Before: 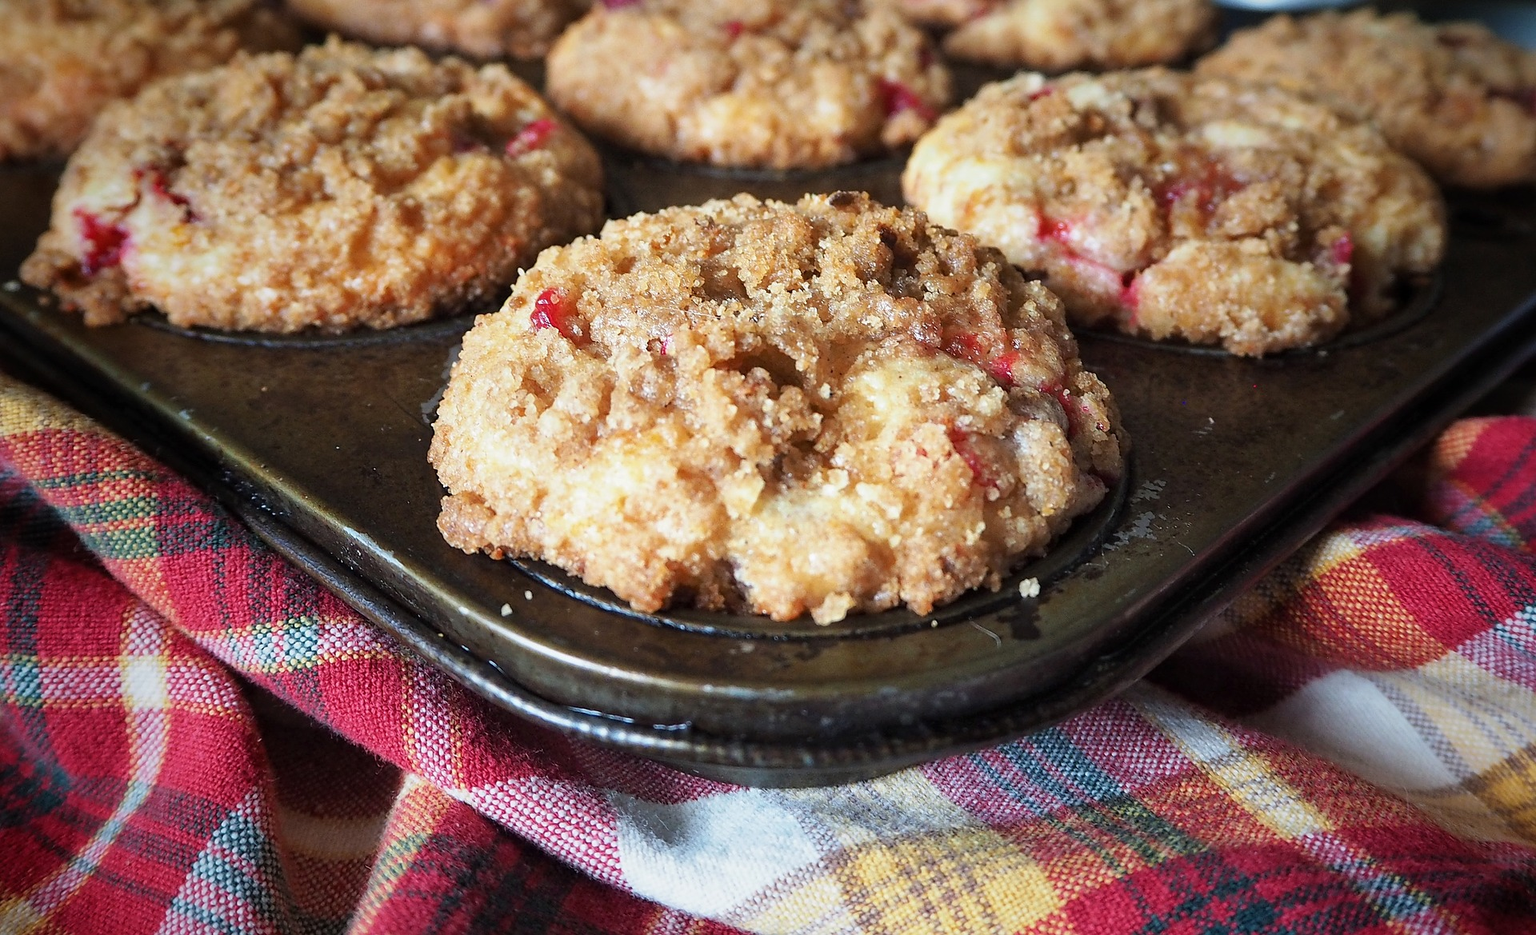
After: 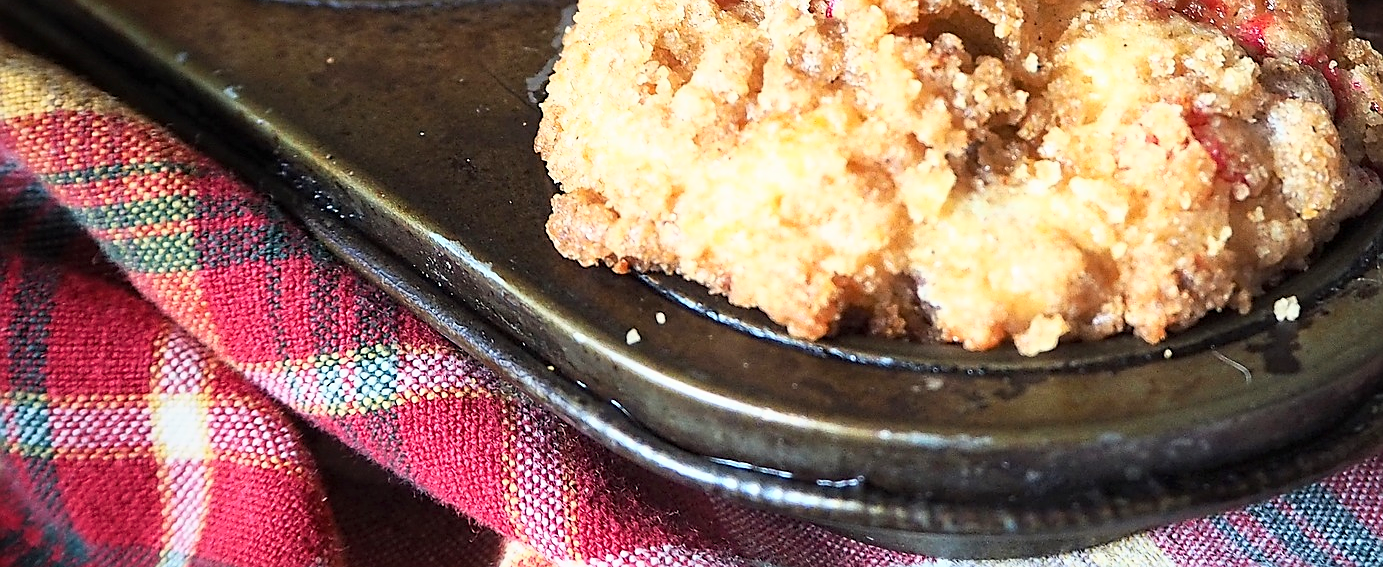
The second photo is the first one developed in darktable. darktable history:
sharpen: on, module defaults
crop: top 36.498%, right 27.964%, bottom 14.995%
base curve: curves: ch0 [(0, 0) (0.557, 0.834) (1, 1)]
color correction: highlights b* 3
